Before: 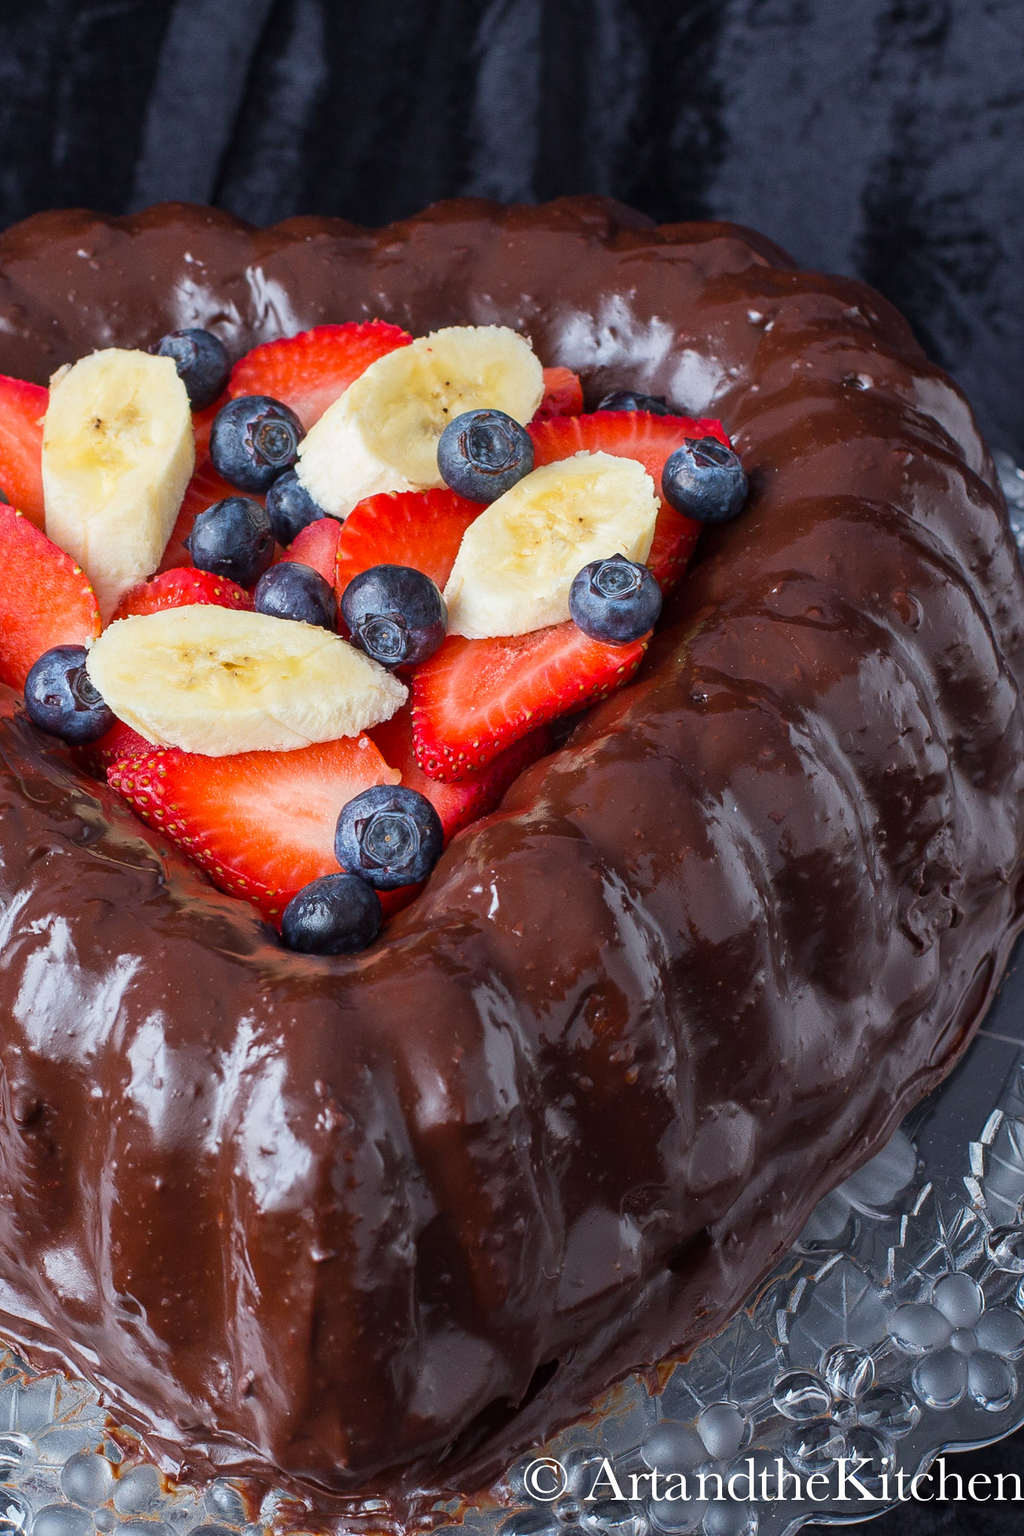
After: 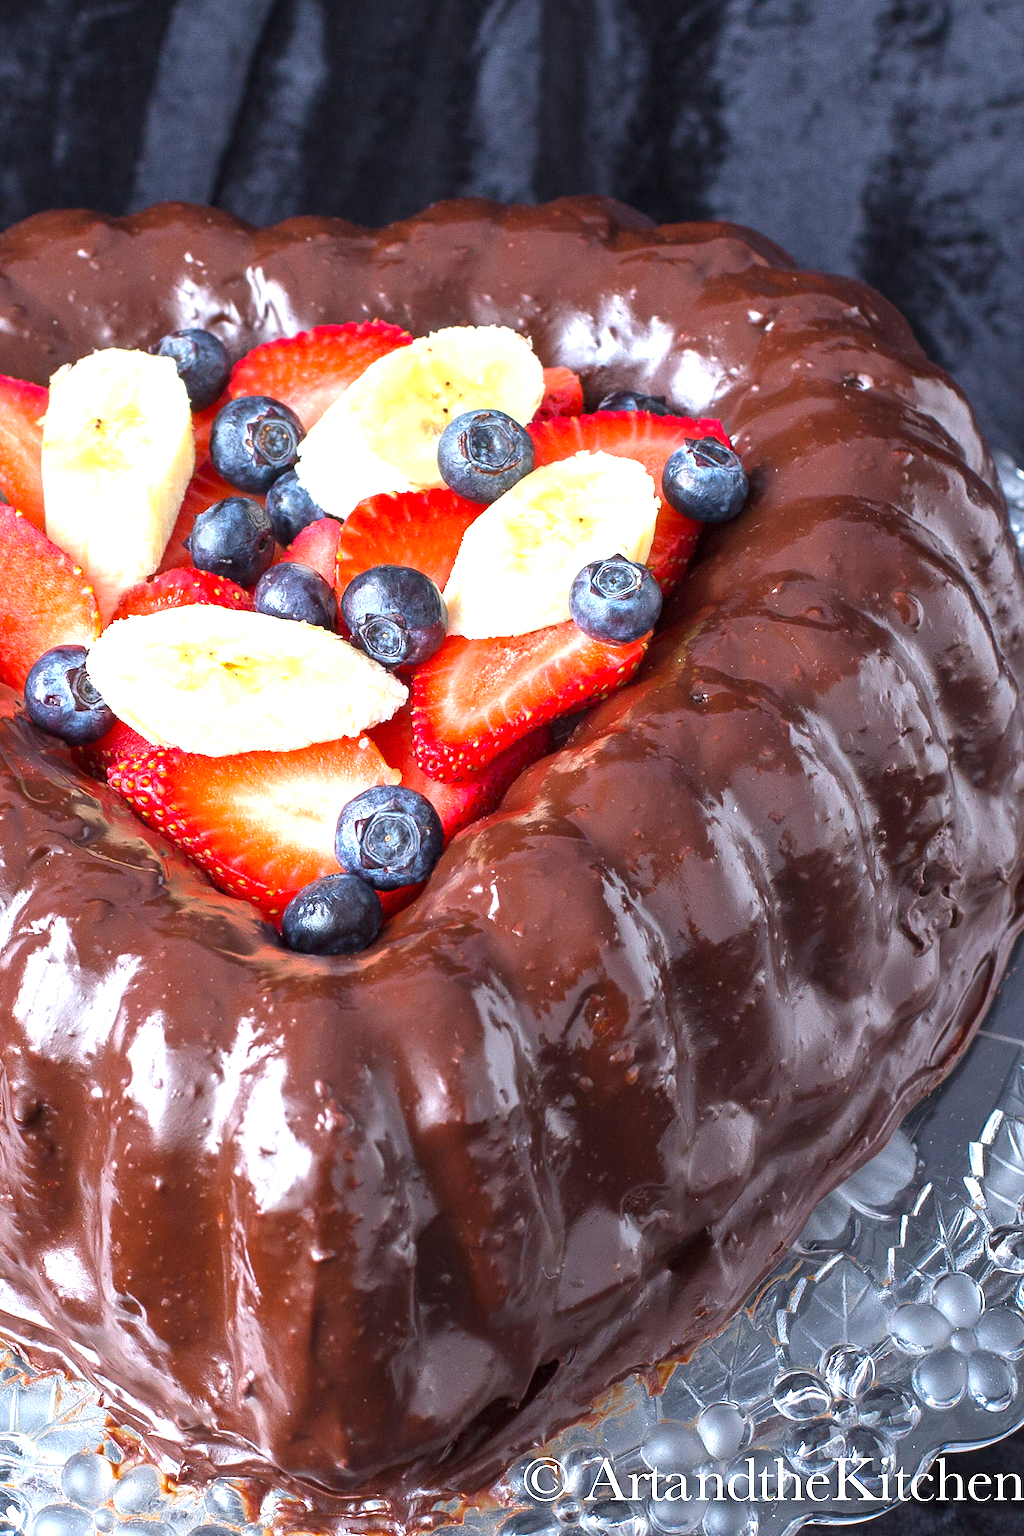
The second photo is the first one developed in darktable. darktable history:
exposure: exposure 1.236 EV, compensate highlight preservation false
